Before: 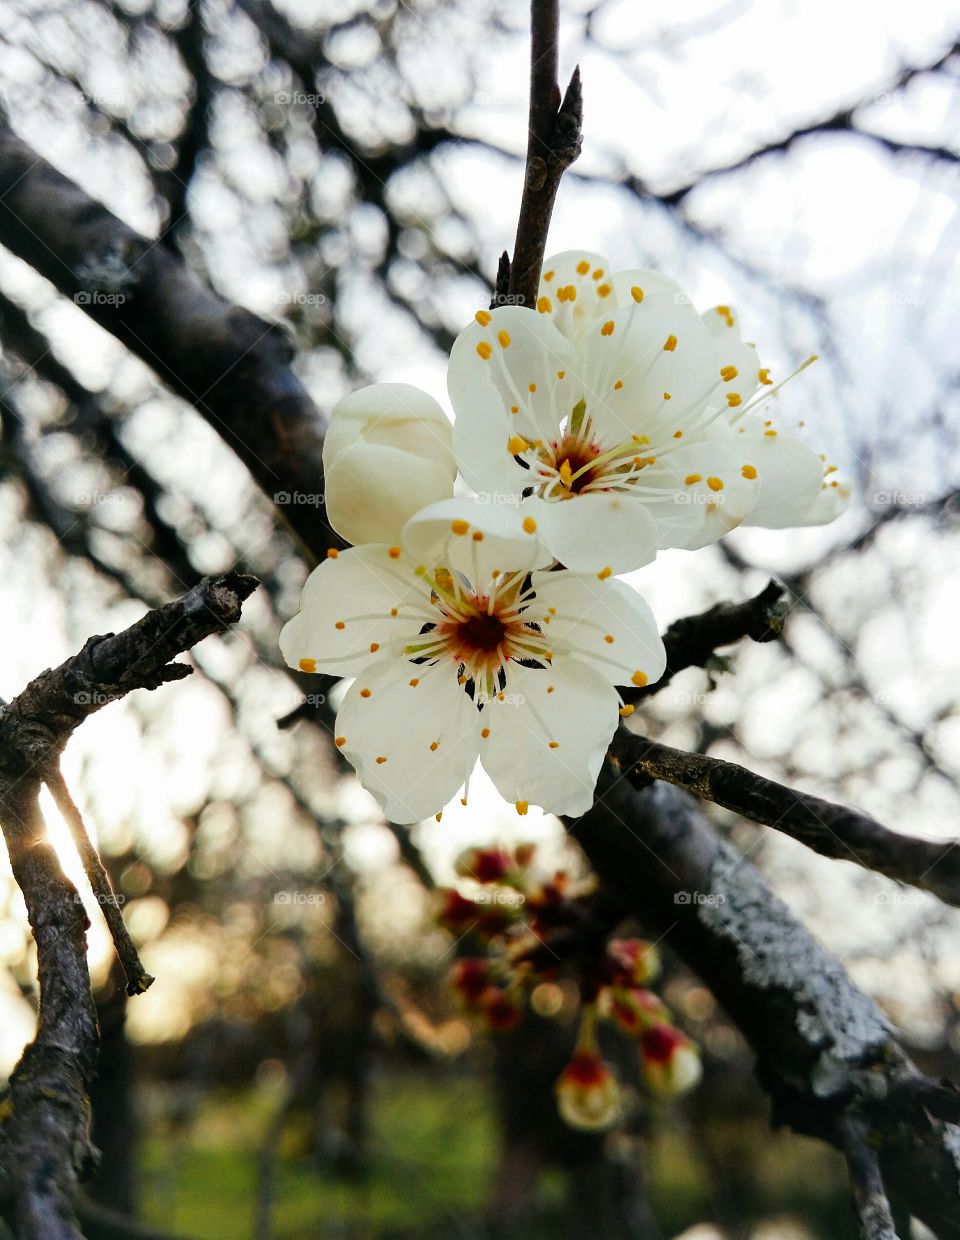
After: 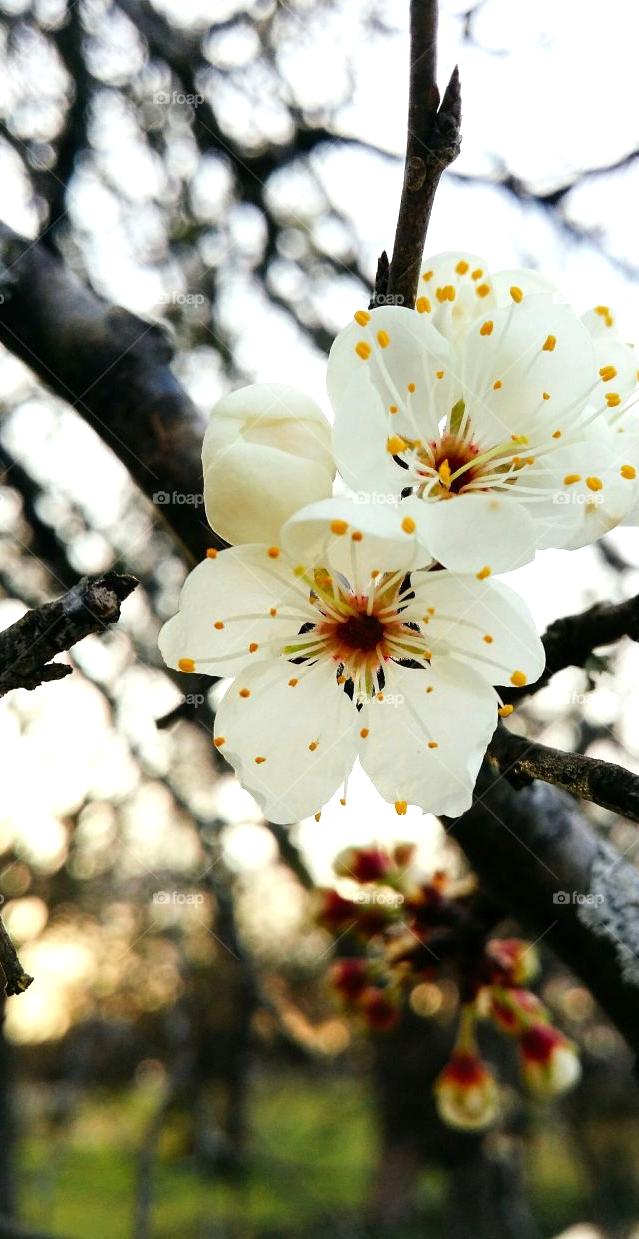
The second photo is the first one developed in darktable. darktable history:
color zones: curves: ch0 [(0, 0.5) (0.143, 0.5) (0.286, 0.5) (0.429, 0.495) (0.571, 0.437) (0.714, 0.44) (0.857, 0.496) (1, 0.5)]
tone equalizer: on, module defaults
exposure: exposure 0.426 EV, compensate highlight preservation false
crop and rotate: left 12.673%, right 20.66%
